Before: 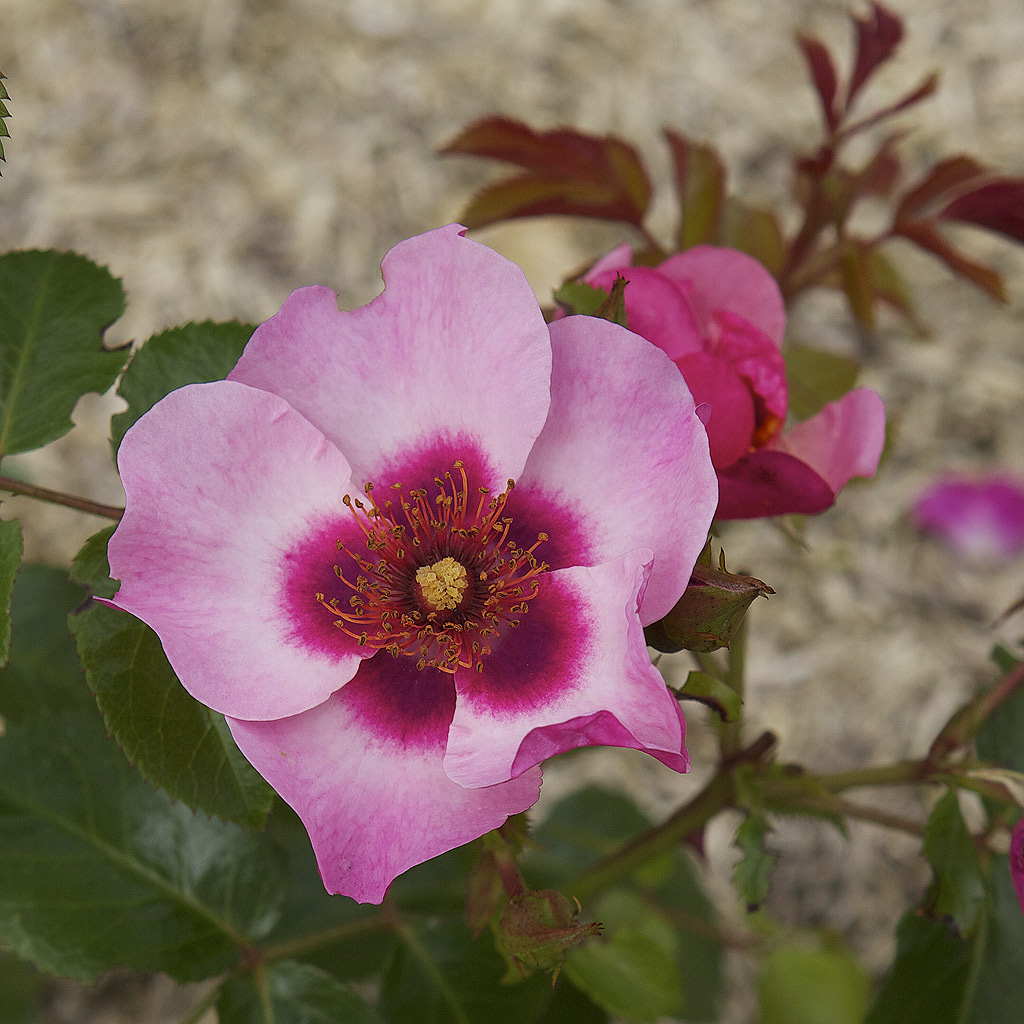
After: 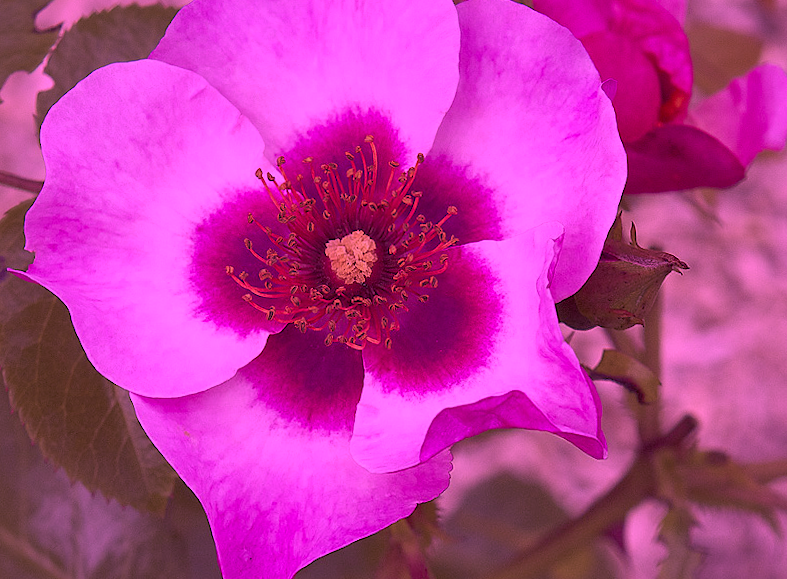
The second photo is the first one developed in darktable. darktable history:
rotate and perspective: rotation 0.128°, lens shift (vertical) -0.181, lens shift (horizontal) -0.044, shear 0.001, automatic cropping off
shadows and highlights: on, module defaults
color calibration: illuminant custom, x 0.261, y 0.521, temperature 7054.11 K
crop: left 11.123%, top 27.61%, right 18.3%, bottom 17.034%
